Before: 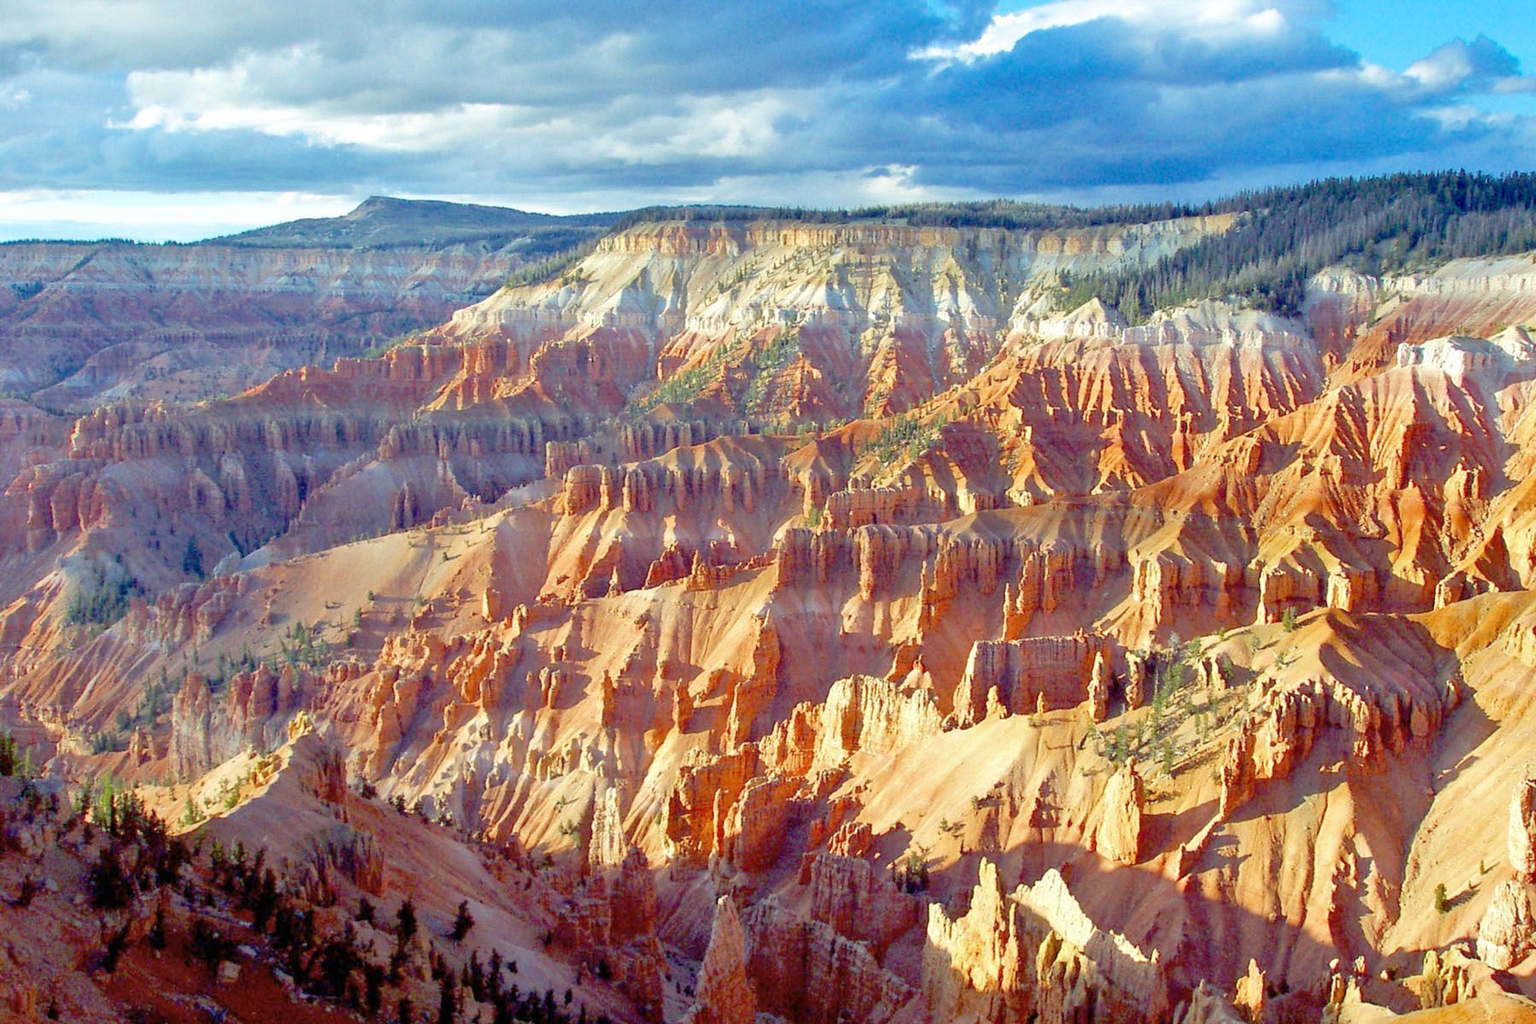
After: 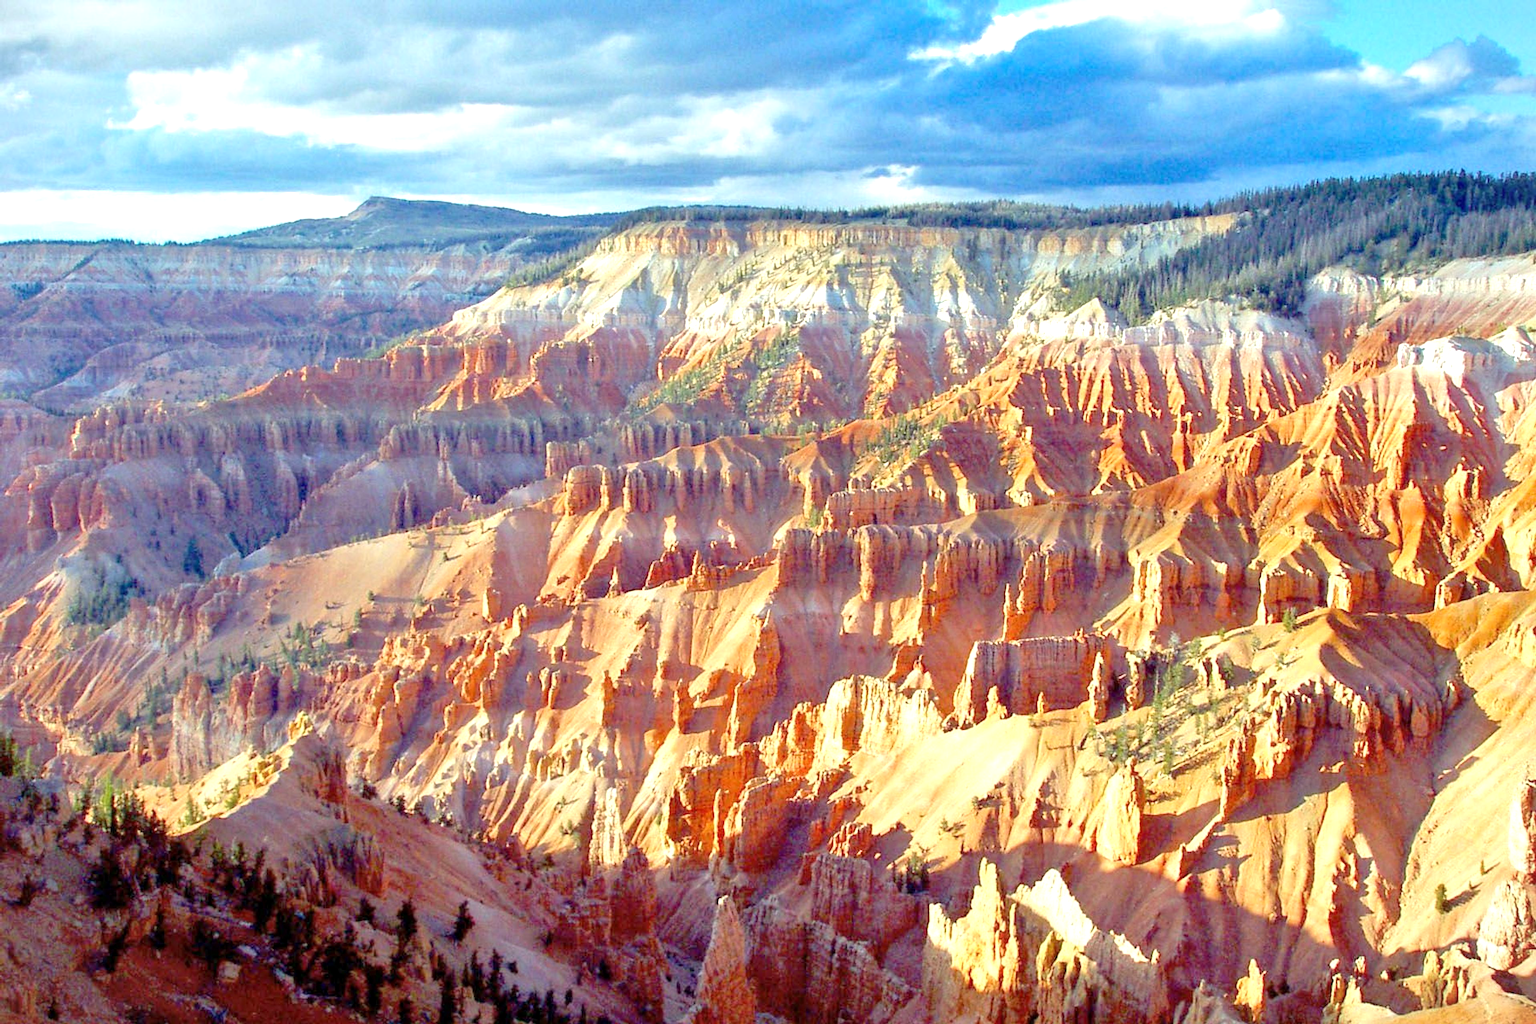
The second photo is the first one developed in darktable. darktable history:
vignetting: fall-off start 99.89%, fall-off radius 72.01%, brightness -0.291, width/height ratio 1.176
exposure: black level correction 0.001, exposure 0.499 EV, compensate highlight preservation false
